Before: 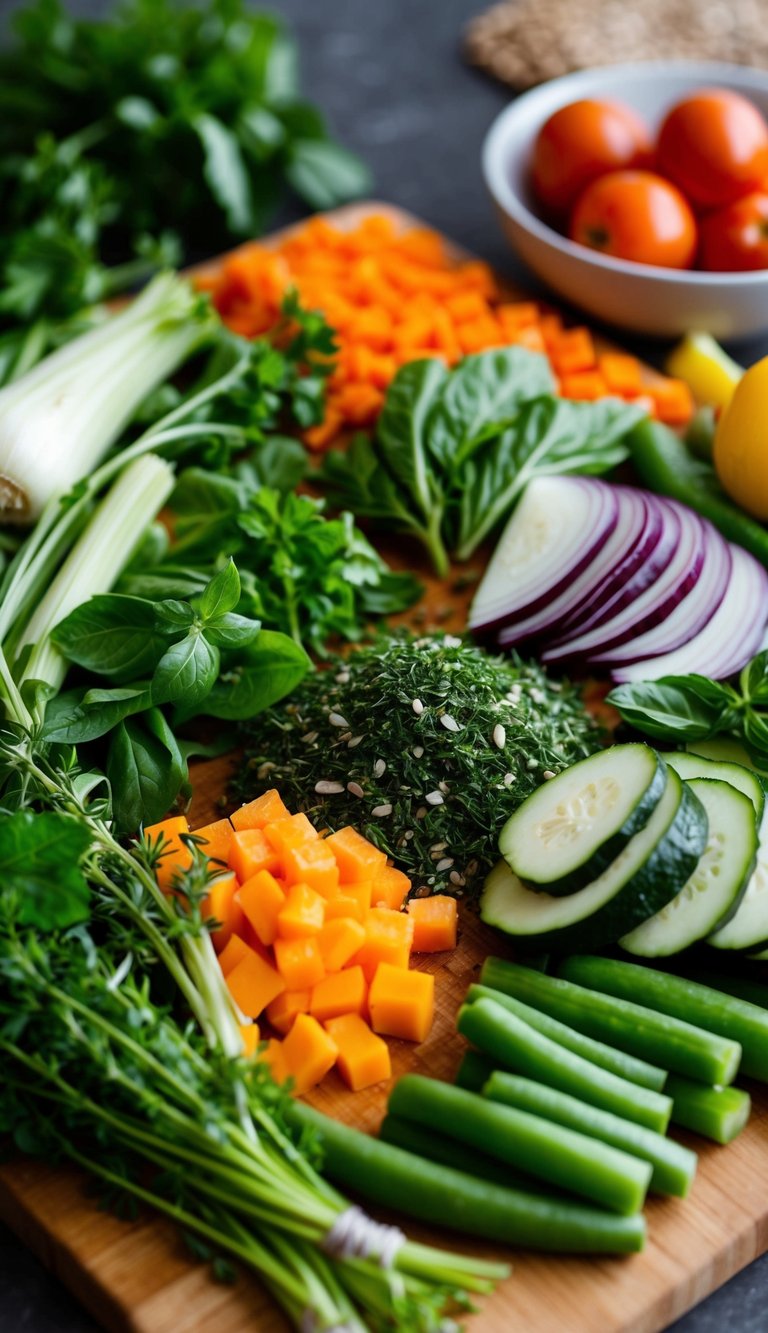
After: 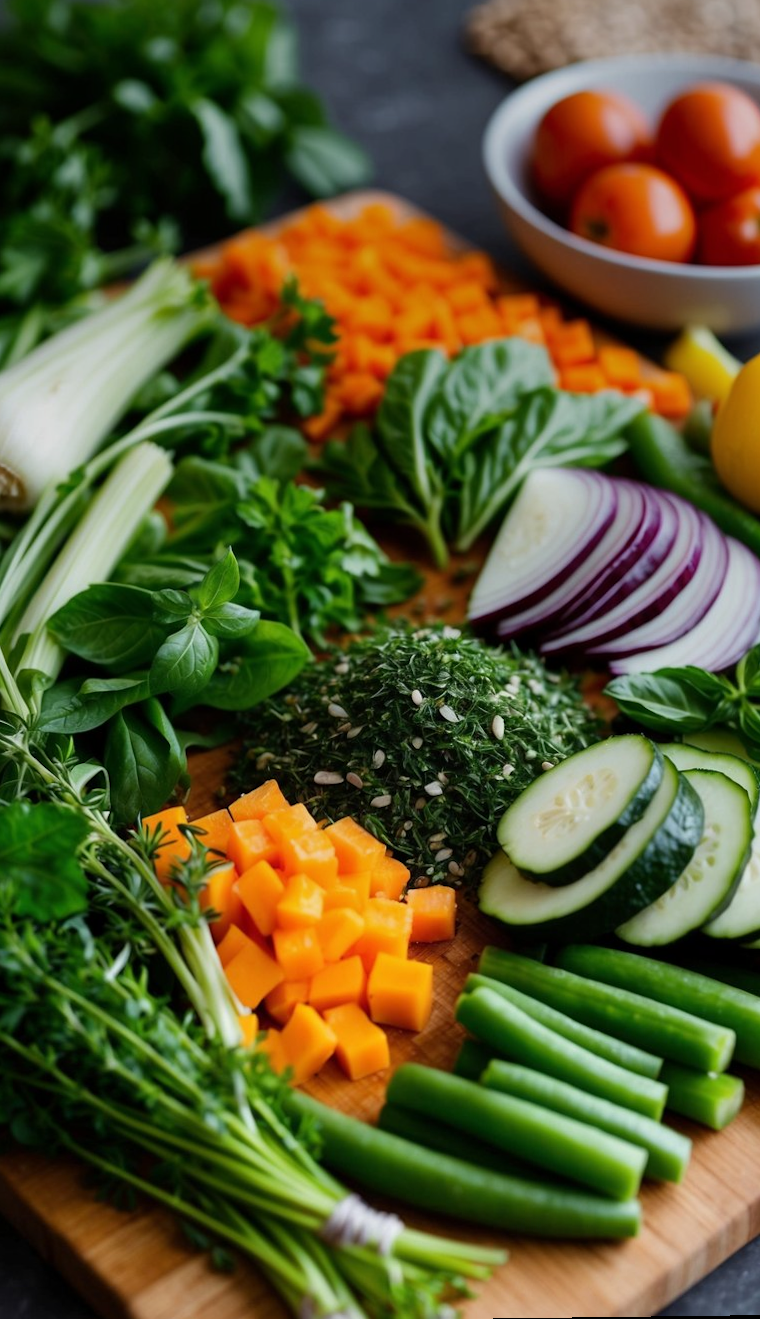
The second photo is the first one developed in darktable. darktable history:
graduated density: on, module defaults
rotate and perspective: rotation 0.174°, lens shift (vertical) 0.013, lens shift (horizontal) 0.019, shear 0.001, automatic cropping original format, crop left 0.007, crop right 0.991, crop top 0.016, crop bottom 0.997
